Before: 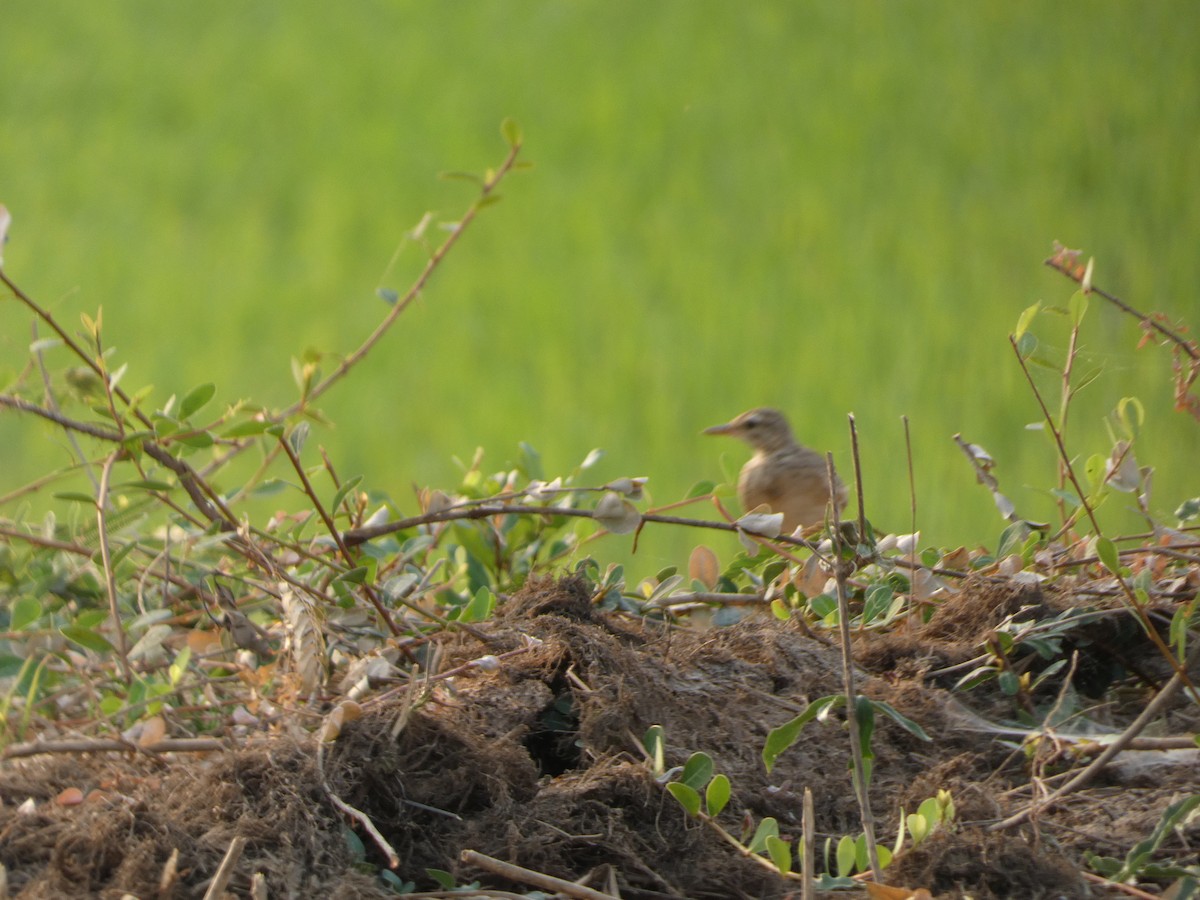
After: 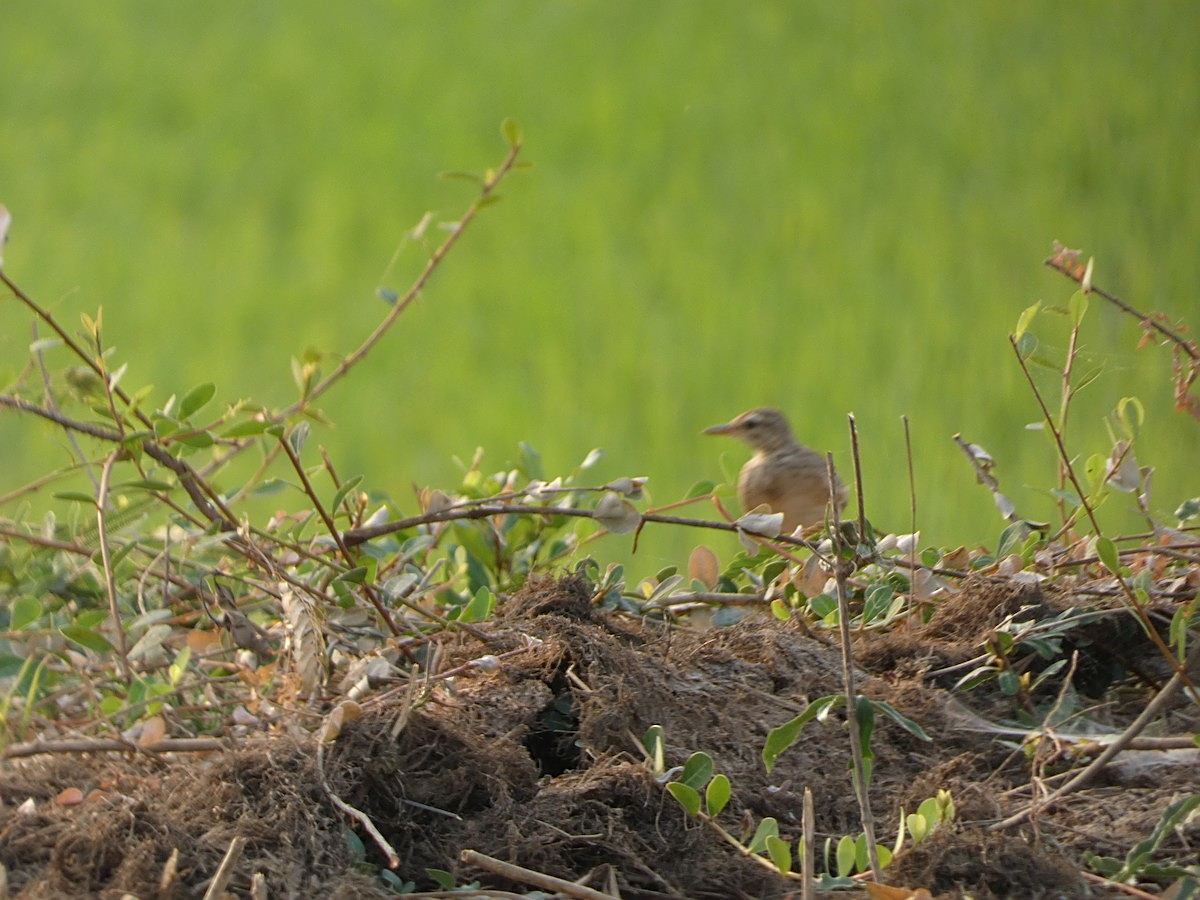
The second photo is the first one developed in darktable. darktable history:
shadows and highlights: shadows 25, highlights -25
sharpen: on, module defaults
